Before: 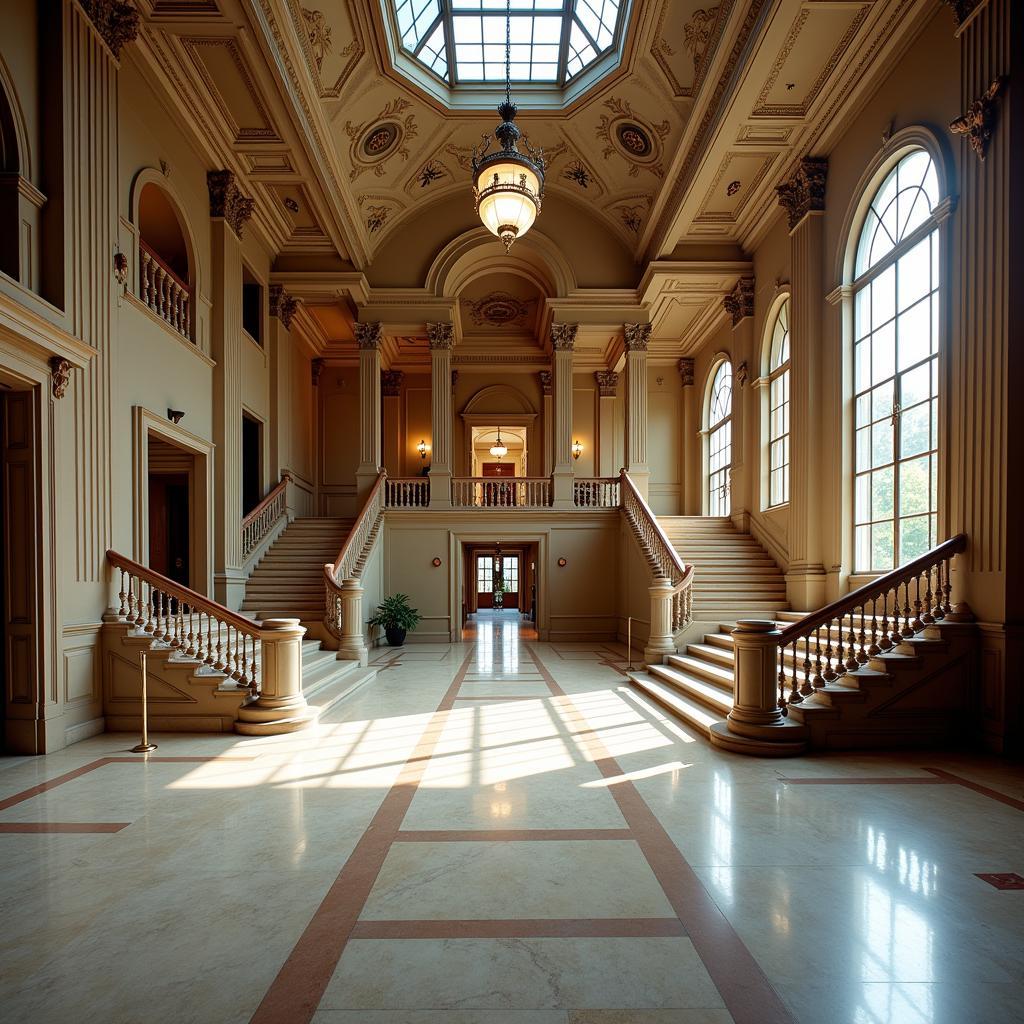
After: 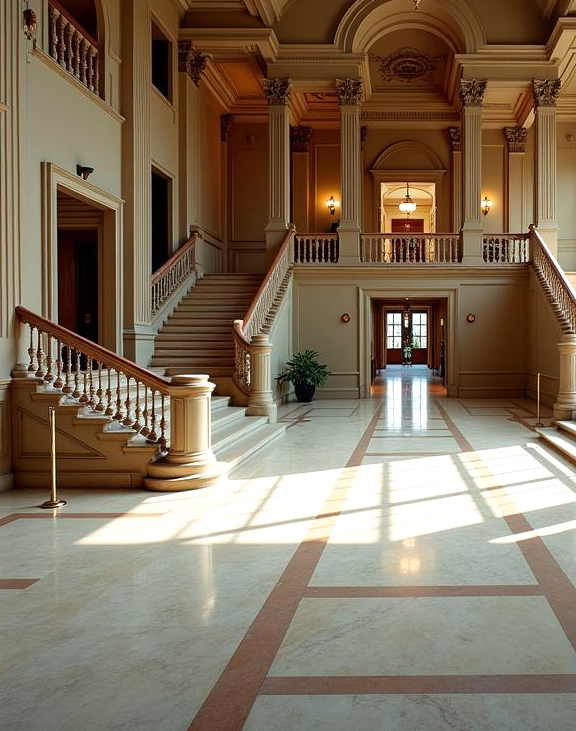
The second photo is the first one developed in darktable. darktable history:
crop: left 8.966%, top 23.852%, right 34.699%, bottom 4.703%
levels: levels [0, 0.48, 0.961]
